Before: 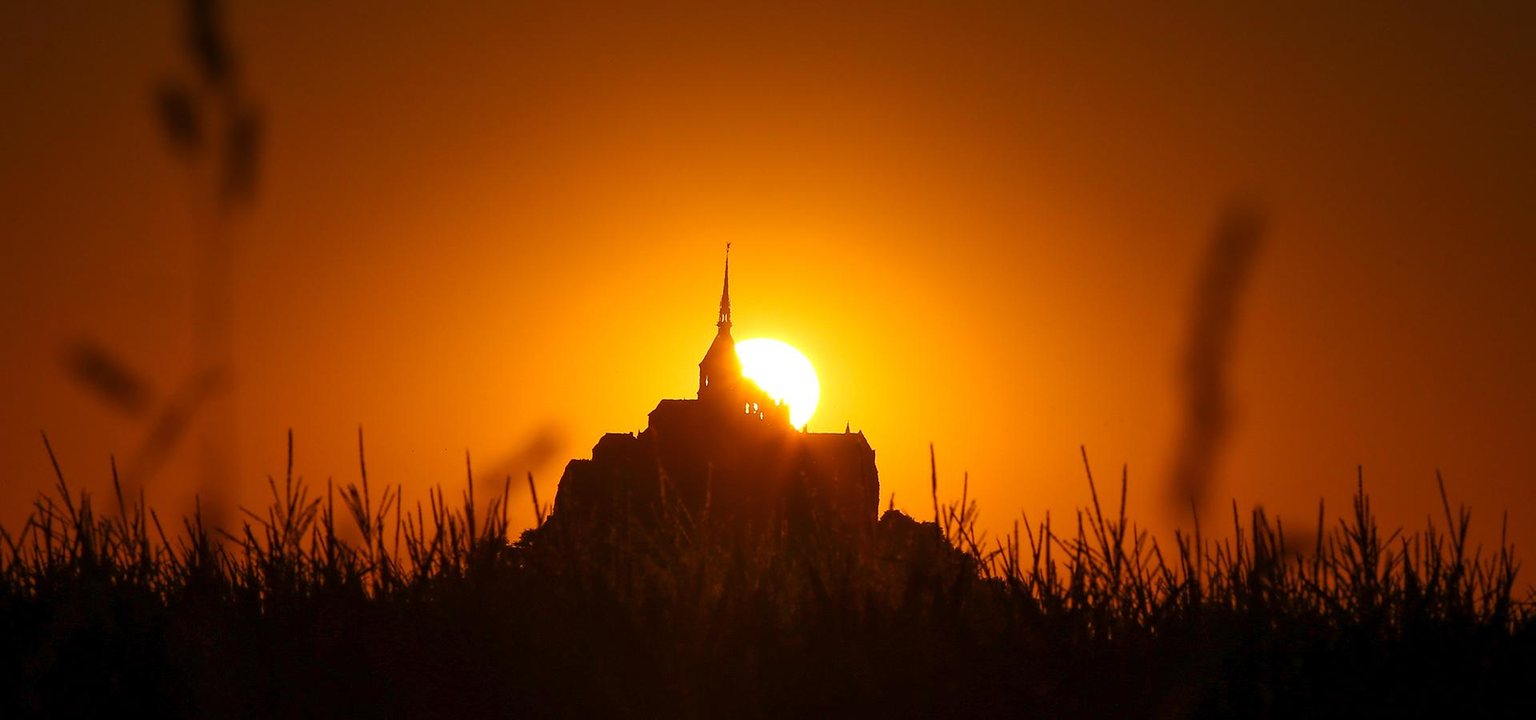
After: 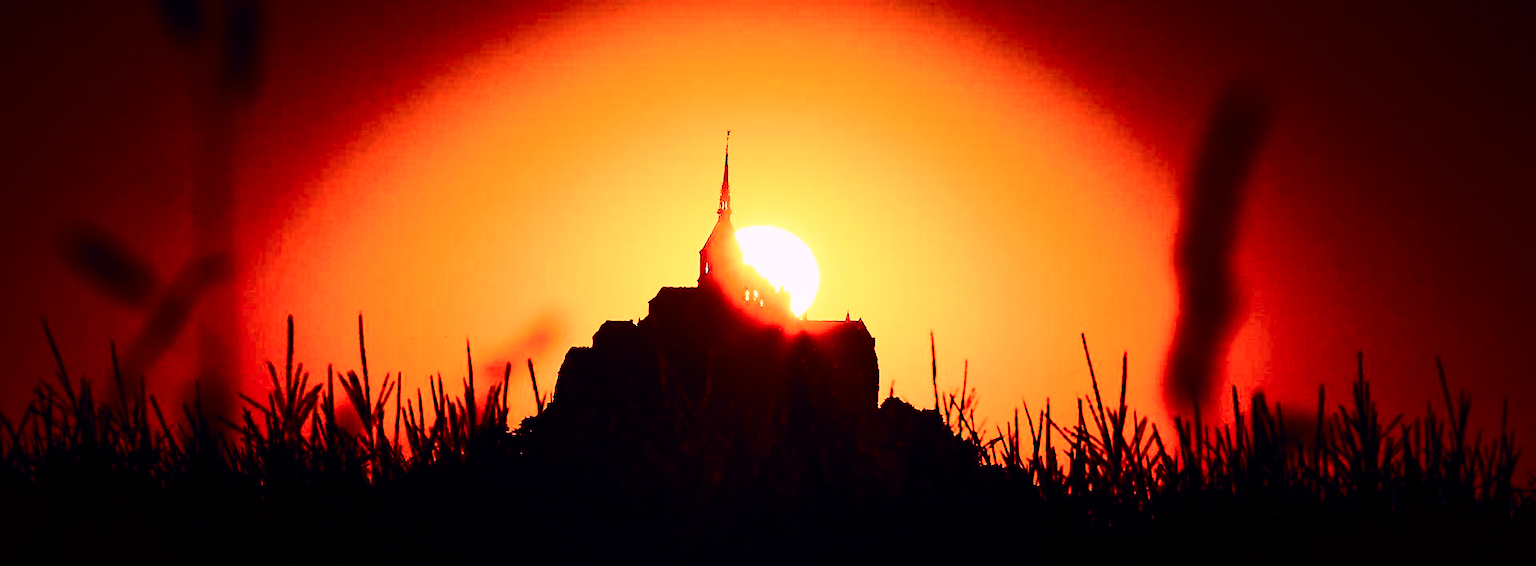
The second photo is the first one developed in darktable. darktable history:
vibrance: on, module defaults
crop and rotate: top 15.774%, bottom 5.506%
contrast brightness saturation: contrast 0.32, brightness -0.08, saturation 0.17
rgb curve: curves: ch0 [(0, 0) (0.21, 0.15) (0.24, 0.21) (0.5, 0.75) (0.75, 0.96) (0.89, 0.99) (1, 1)]; ch1 [(0, 0.02) (0.21, 0.13) (0.25, 0.2) (0.5, 0.67) (0.75, 0.9) (0.89, 0.97) (1, 1)]; ch2 [(0, 0.02) (0.21, 0.13) (0.25, 0.2) (0.5, 0.67) (0.75, 0.9) (0.89, 0.97) (1, 1)], compensate middle gray true
color balance rgb: highlights gain › chroma 2.94%, highlights gain › hue 60.57°, global offset › chroma 0.25%, global offset › hue 256.52°, perceptual saturation grading › global saturation 20%, perceptual saturation grading › highlights -50%, perceptual saturation grading › shadows 30%, contrast 15%
graduated density: on, module defaults
tone curve: curves: ch0 [(0, 0) (0.739, 0.837) (1, 1)]; ch1 [(0, 0) (0.226, 0.261) (0.383, 0.397) (0.462, 0.473) (0.498, 0.502) (0.521, 0.52) (0.578, 0.57) (1, 1)]; ch2 [(0, 0) (0.438, 0.456) (0.5, 0.5) (0.547, 0.557) (0.597, 0.58) (0.629, 0.603) (1, 1)], color space Lab, independent channels, preserve colors none
white balance: red 1.066, blue 1.119
